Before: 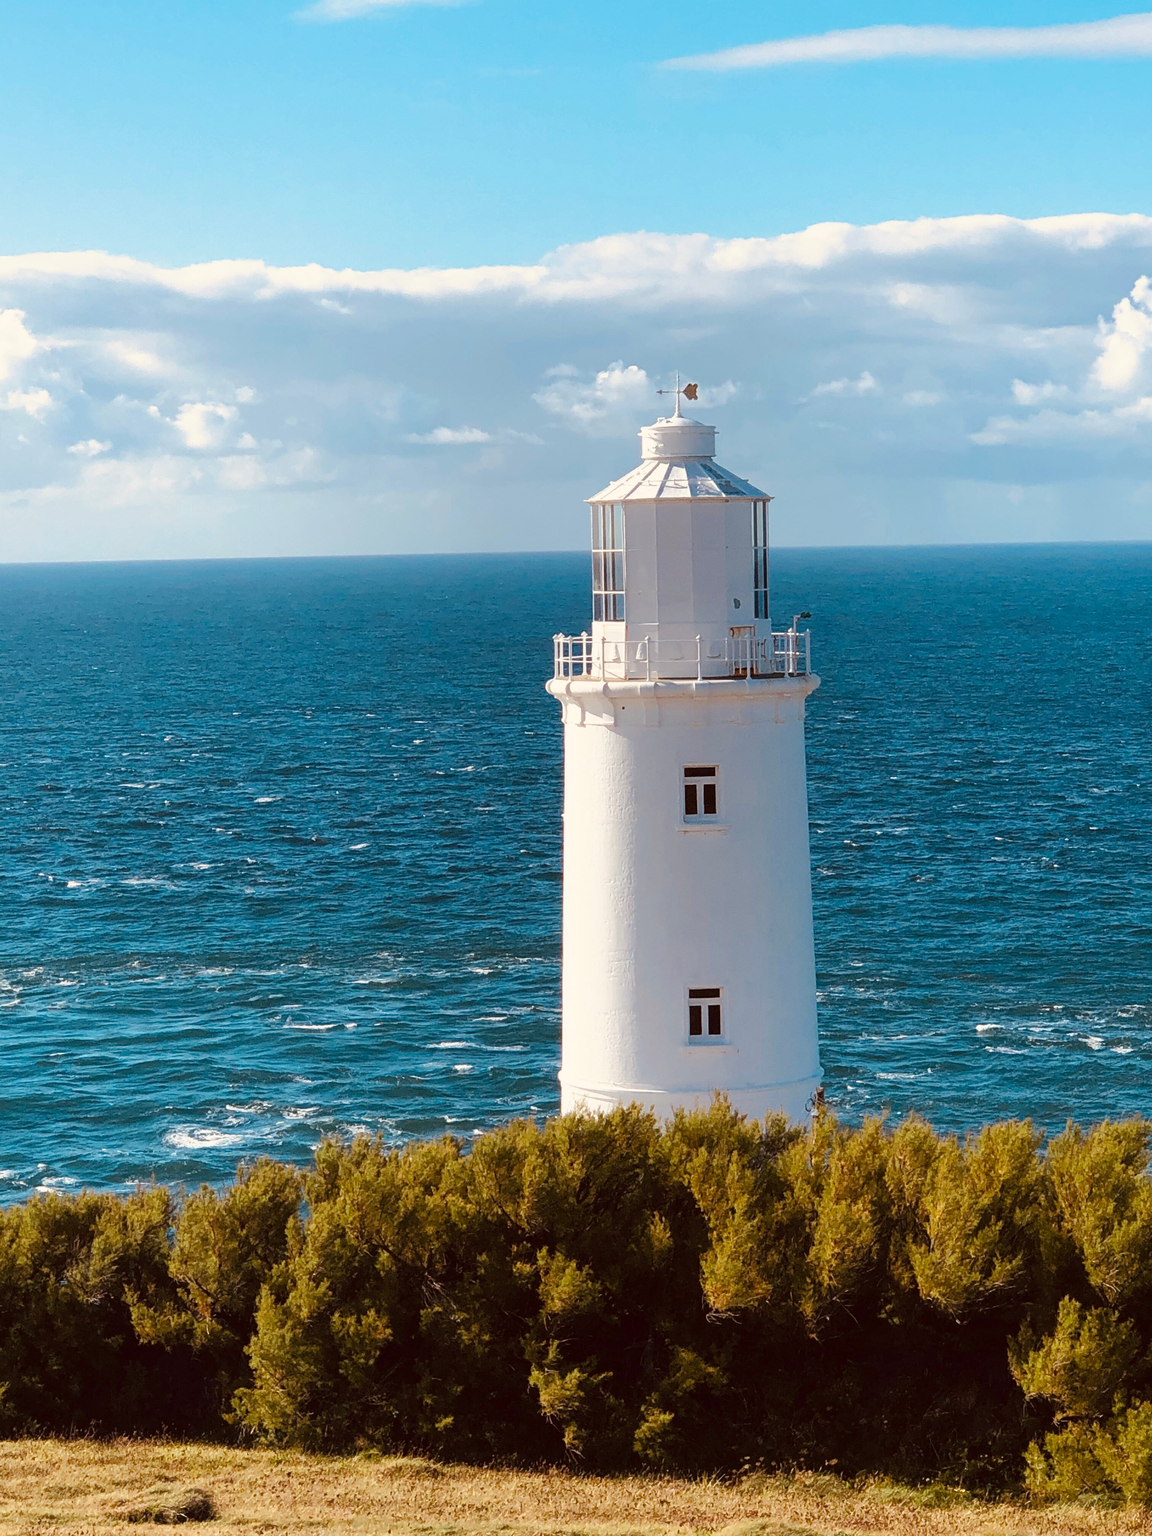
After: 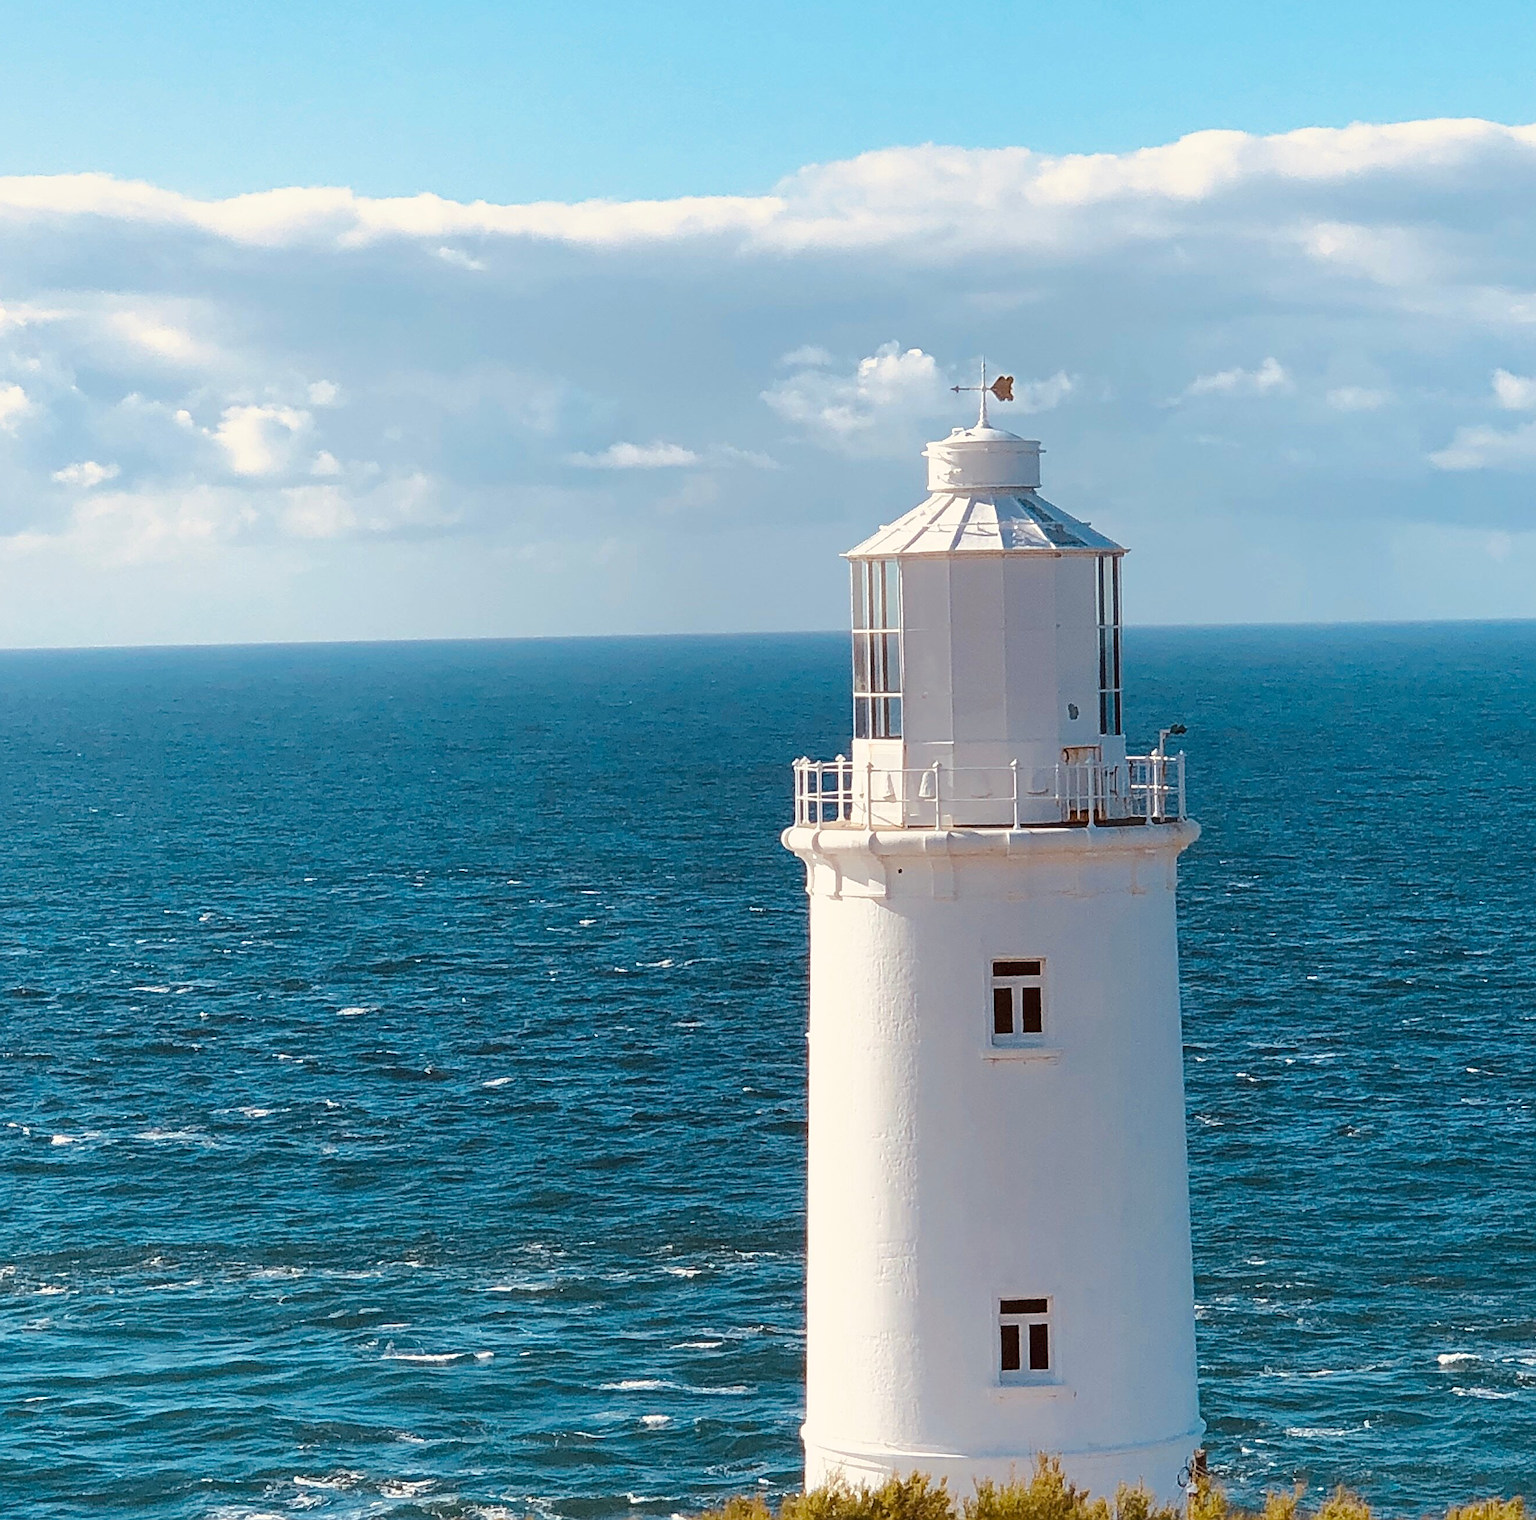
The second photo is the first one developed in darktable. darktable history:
sharpen: amount 0.498
crop: left 2.939%, top 8.932%, right 9.648%, bottom 26.171%
